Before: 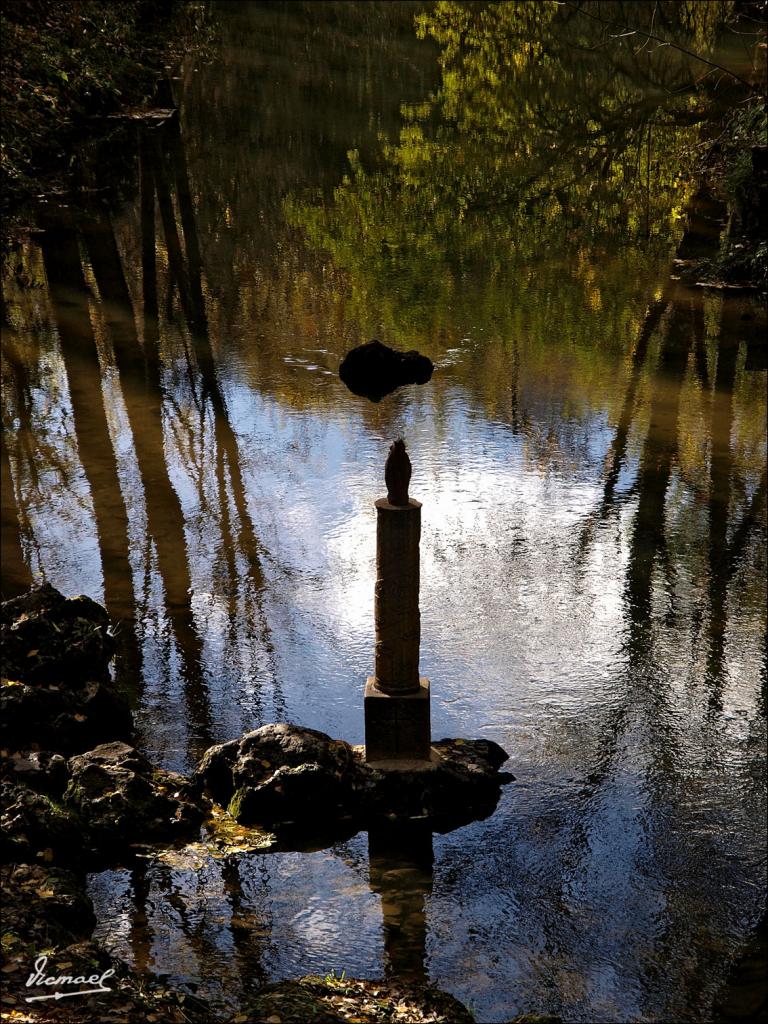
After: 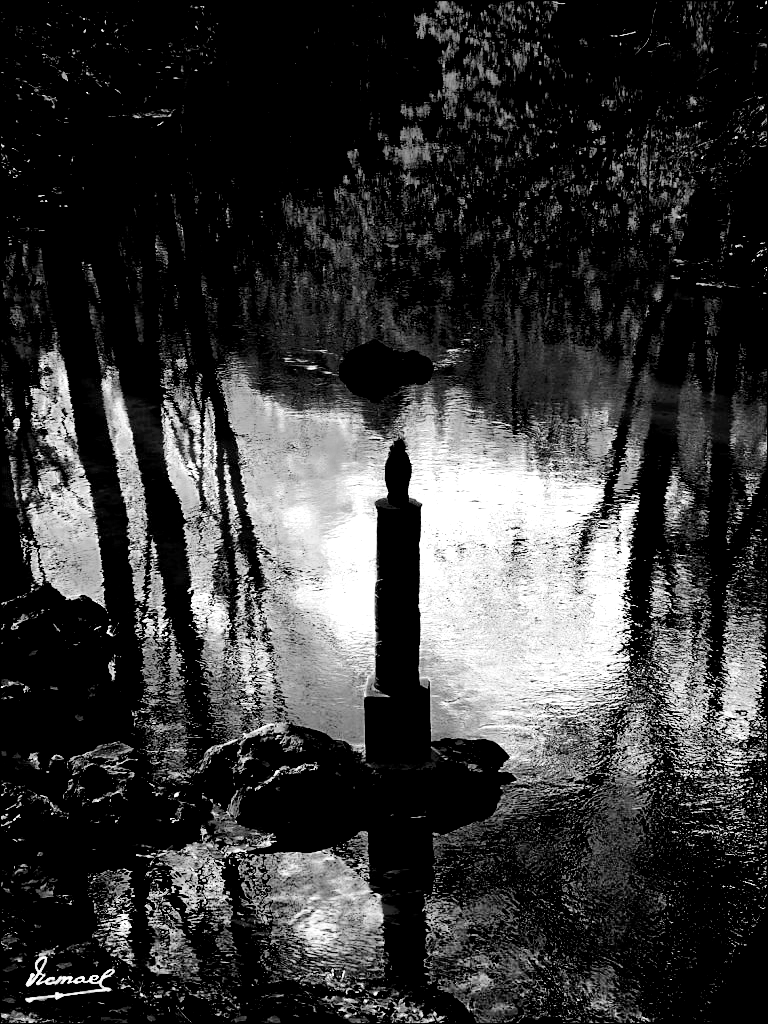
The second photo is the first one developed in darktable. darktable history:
shadows and highlights: soften with gaussian
color zones: curves: ch0 [(0.002, 0.429) (0.121, 0.212) (0.198, 0.113) (0.276, 0.344) (0.331, 0.541) (0.41, 0.56) (0.482, 0.289) (0.619, 0.227) (0.721, 0.18) (0.821, 0.435) (0.928, 0.555) (1, 0.587)]; ch1 [(0, 0) (0.143, 0) (0.286, 0) (0.429, 0) (0.571, 0) (0.714, 0) (0.857, 0)]
exposure: black level correction 0.035, exposure 0.909 EV, compensate highlight preservation false
color balance rgb: linear chroma grading › global chroma 9.01%, perceptual saturation grading › global saturation 20%, perceptual saturation grading › highlights -50.056%, perceptual saturation grading › shadows 30.491%, global vibrance 31.197%
contrast brightness saturation: contrast 0.242, brightness 0.087
